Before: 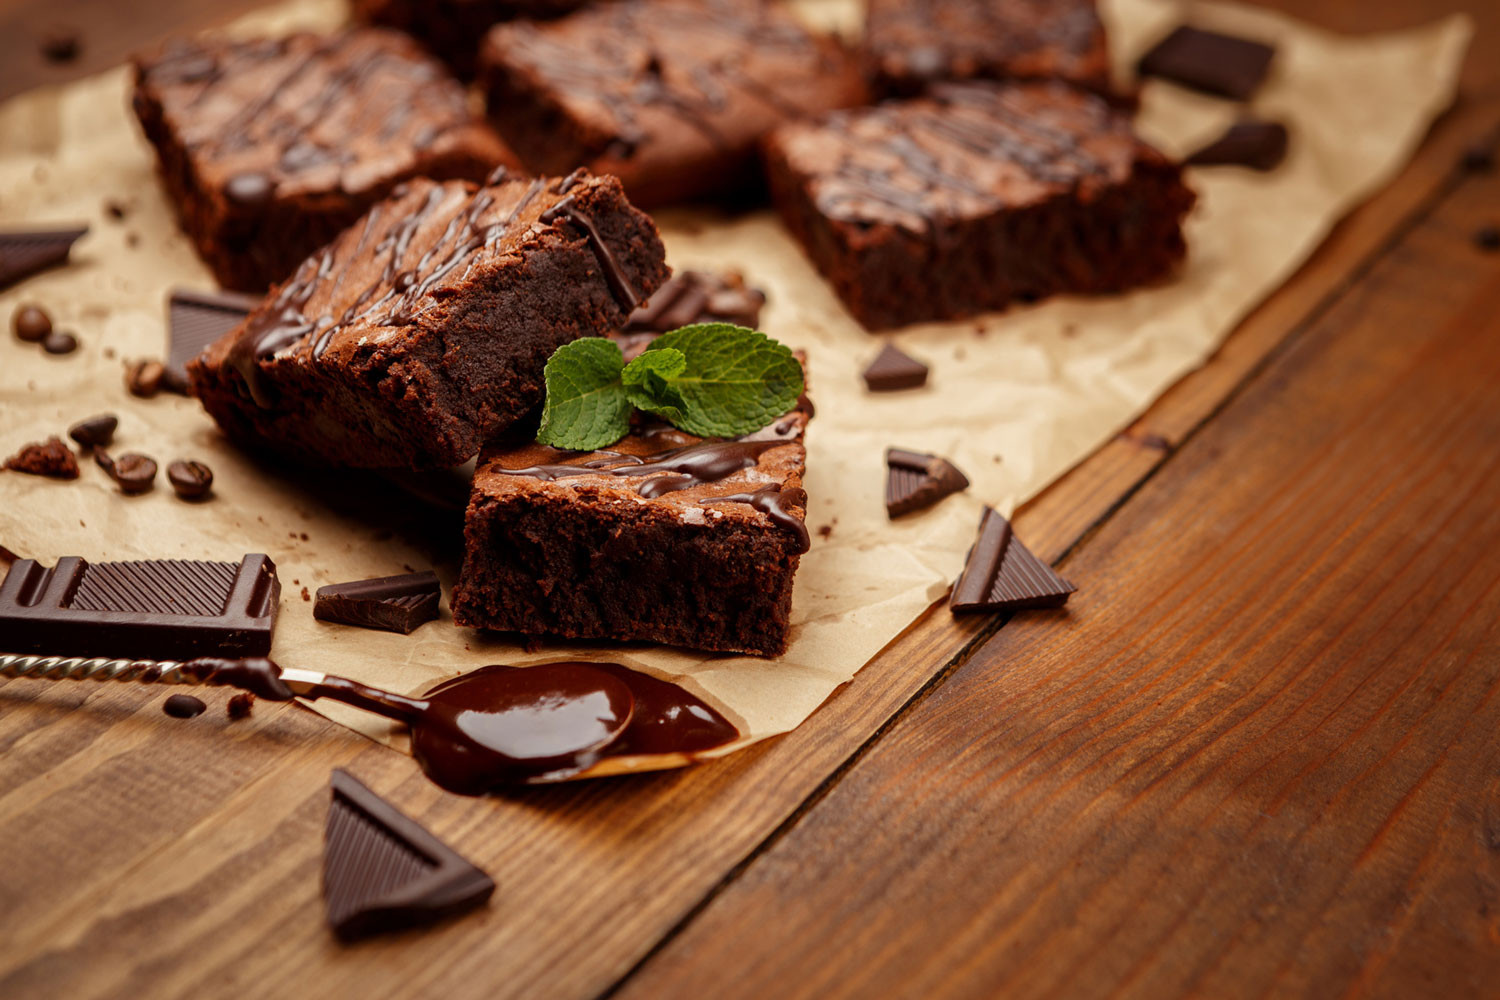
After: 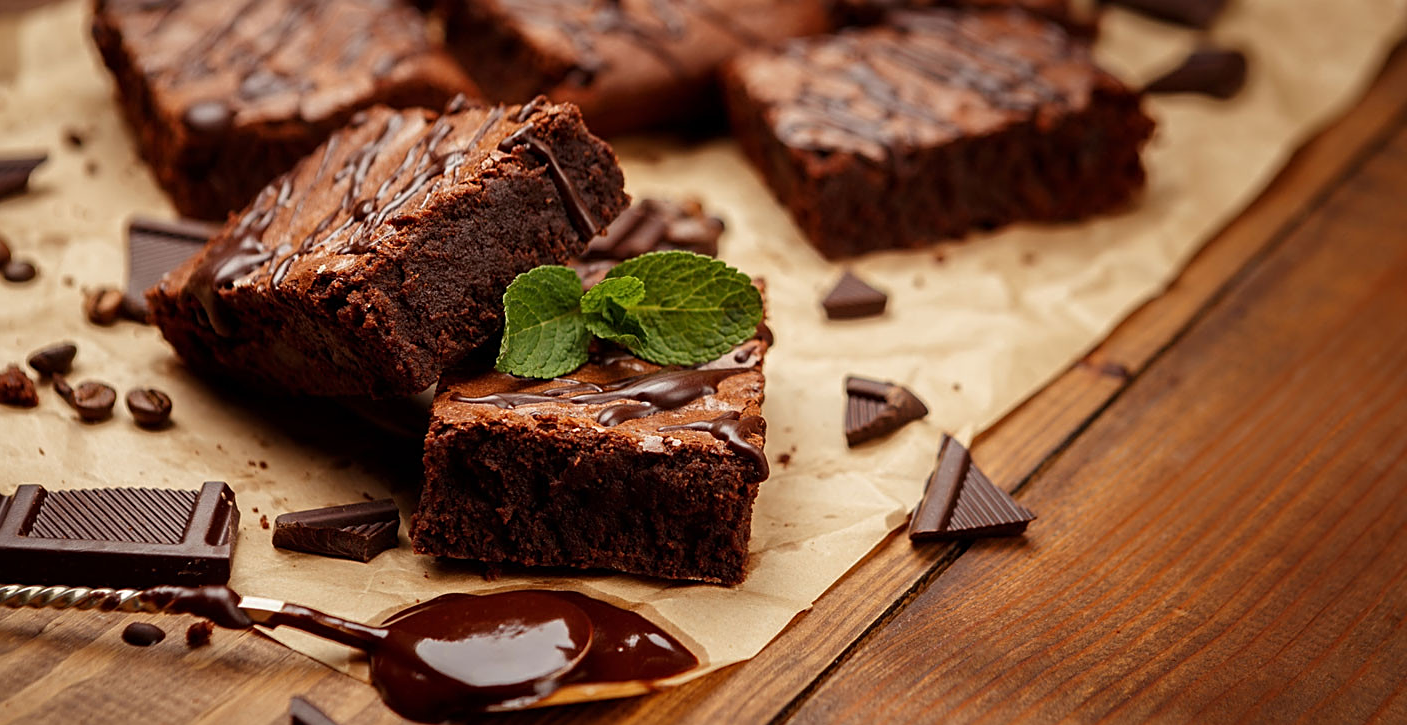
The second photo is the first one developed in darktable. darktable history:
sharpen: on, module defaults
crop: left 2.737%, top 7.287%, right 3.421%, bottom 20.179%
